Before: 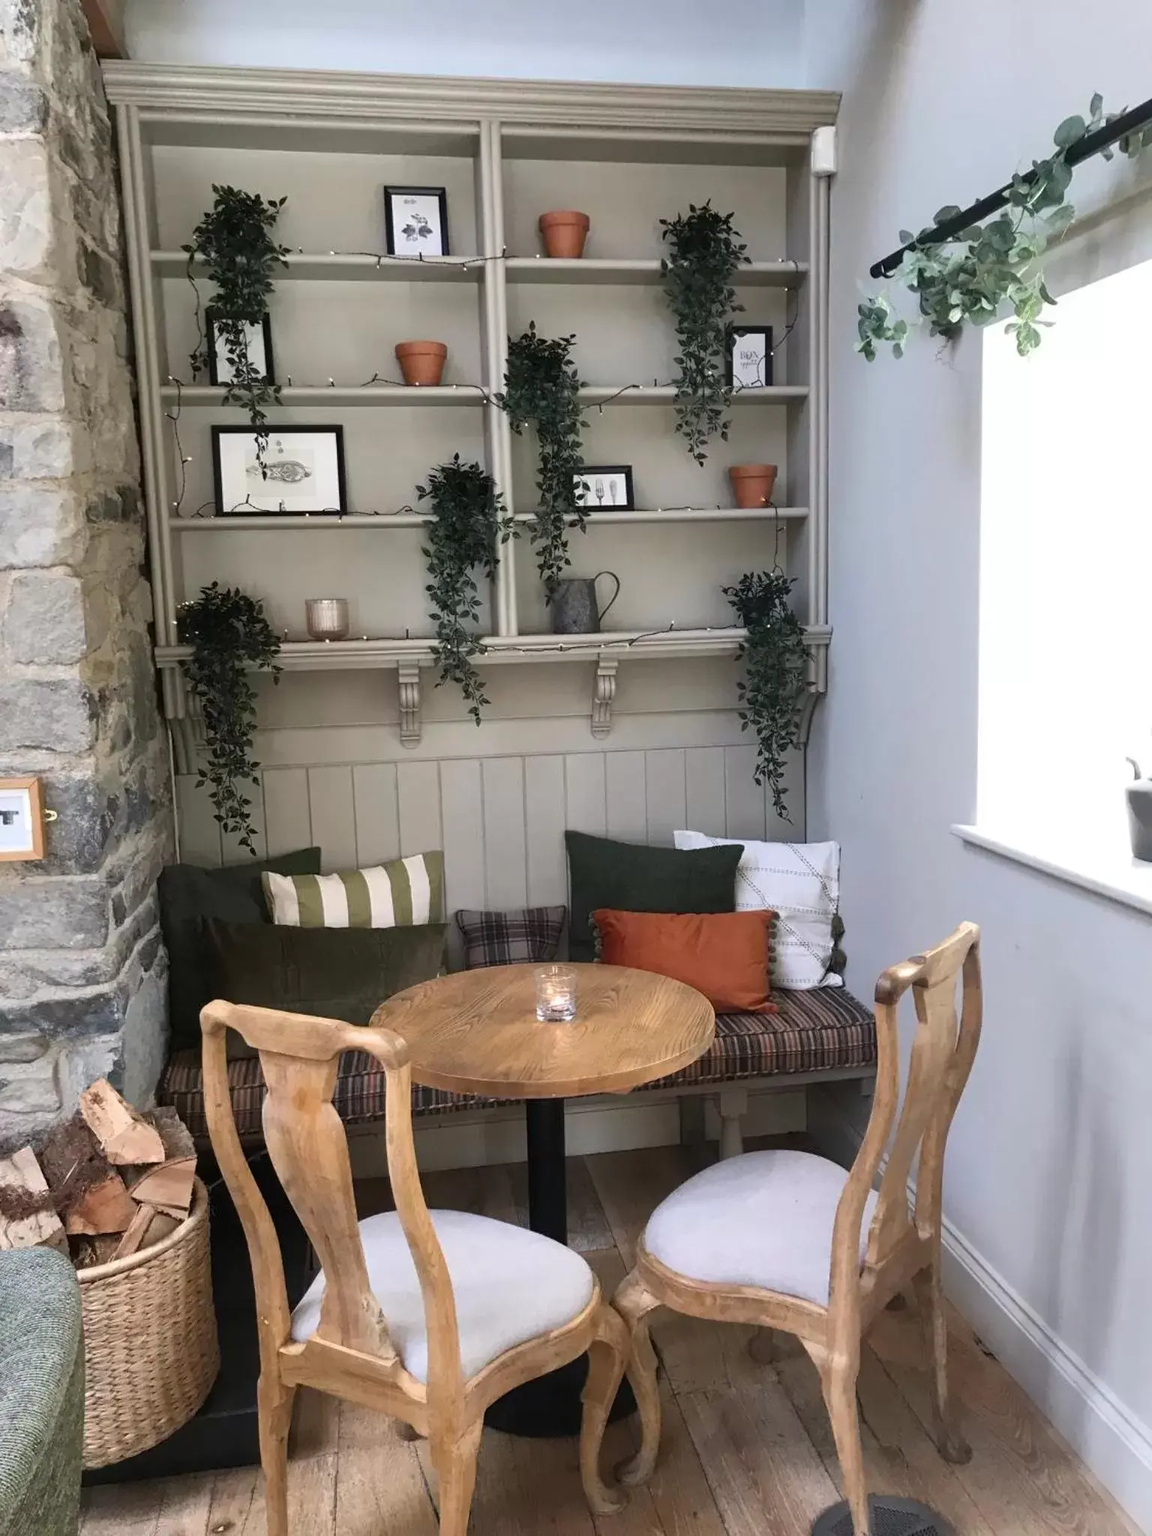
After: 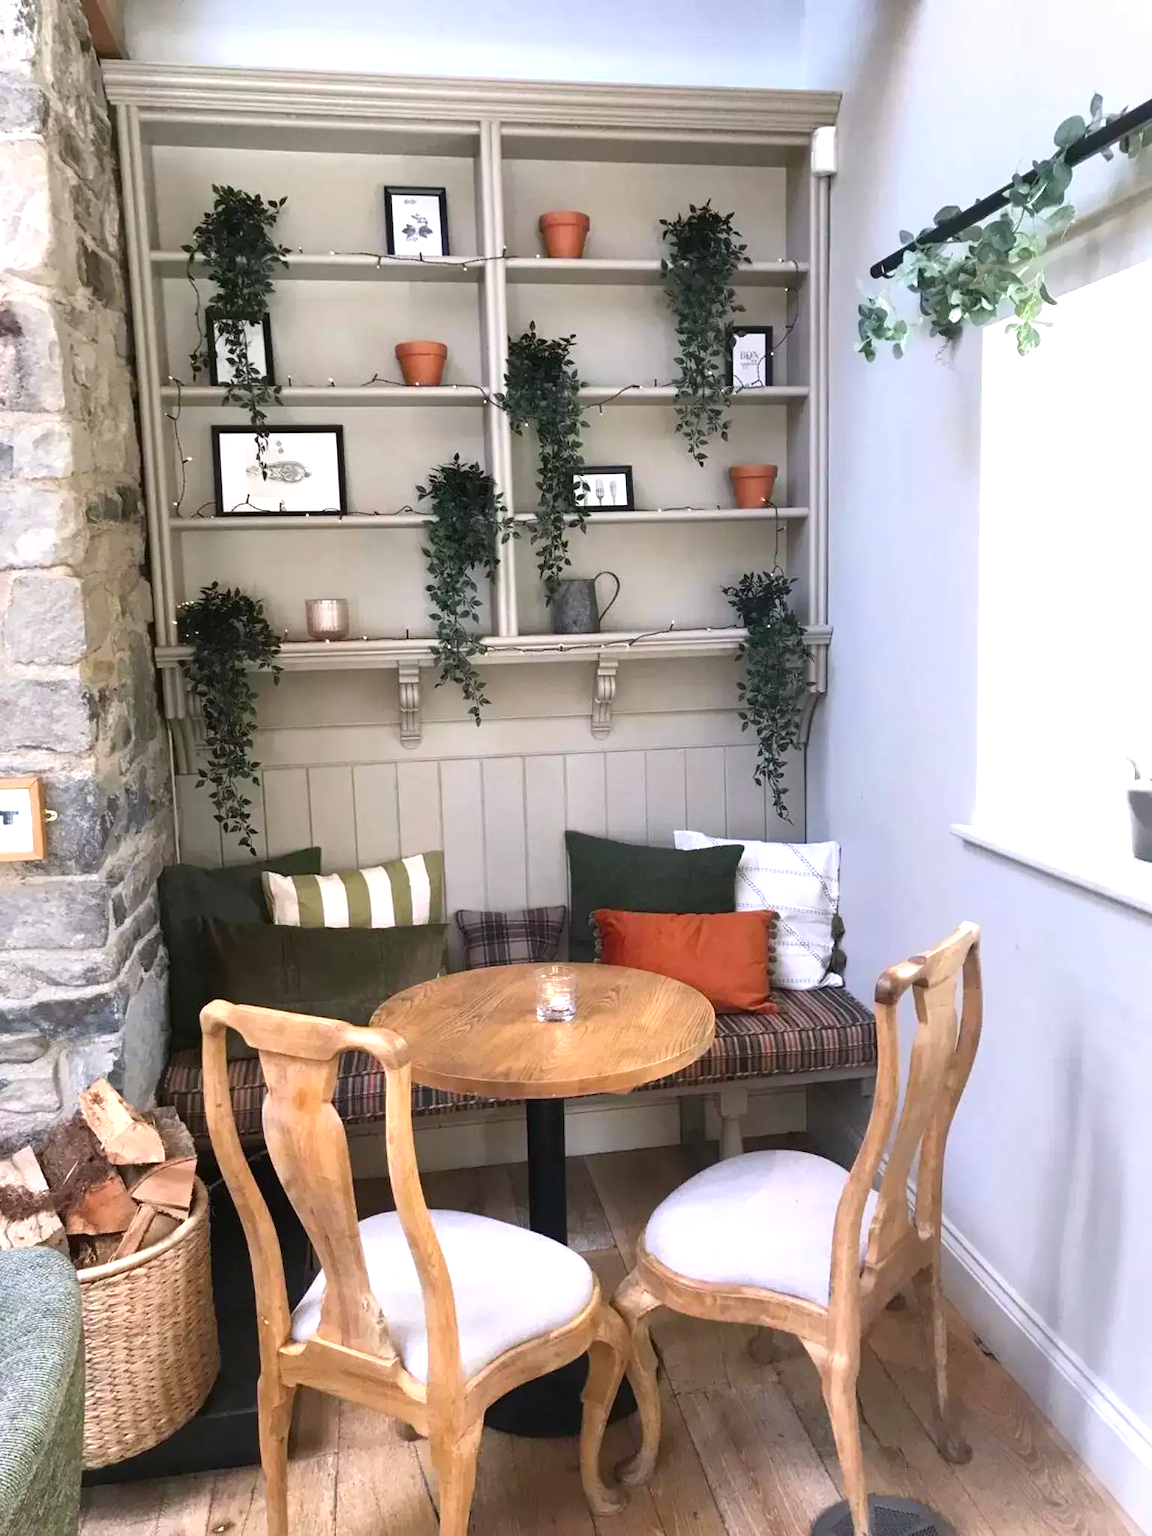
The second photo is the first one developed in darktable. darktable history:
white balance: red 1.009, blue 1.027
contrast brightness saturation: saturation 0.18
exposure: black level correction 0, exposure 0.6 EV, compensate exposure bias true, compensate highlight preservation false
